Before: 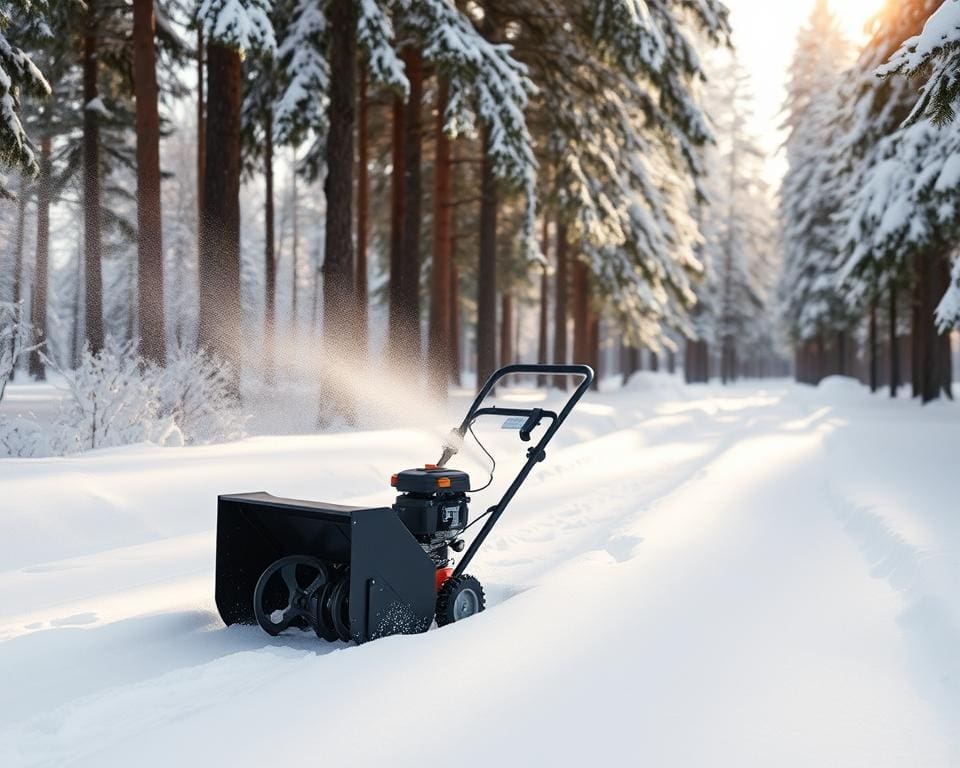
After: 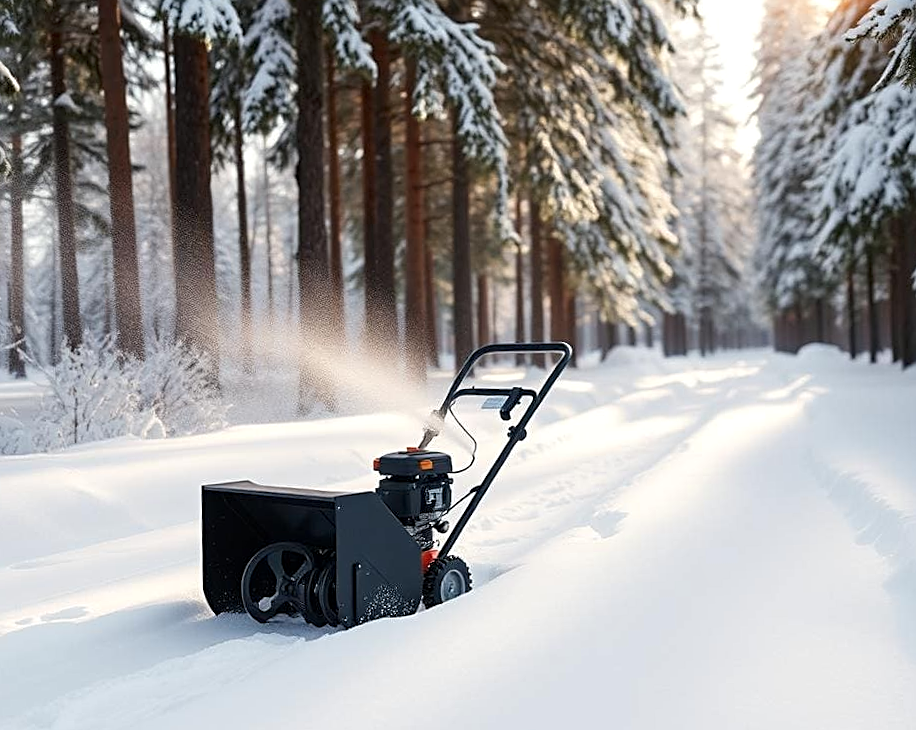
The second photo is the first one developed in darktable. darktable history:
sharpen: on, module defaults
local contrast: highlights 100%, shadows 100%, detail 120%, midtone range 0.2
rotate and perspective: rotation -2.12°, lens shift (vertical) 0.009, lens shift (horizontal) -0.008, automatic cropping original format, crop left 0.036, crop right 0.964, crop top 0.05, crop bottom 0.959
